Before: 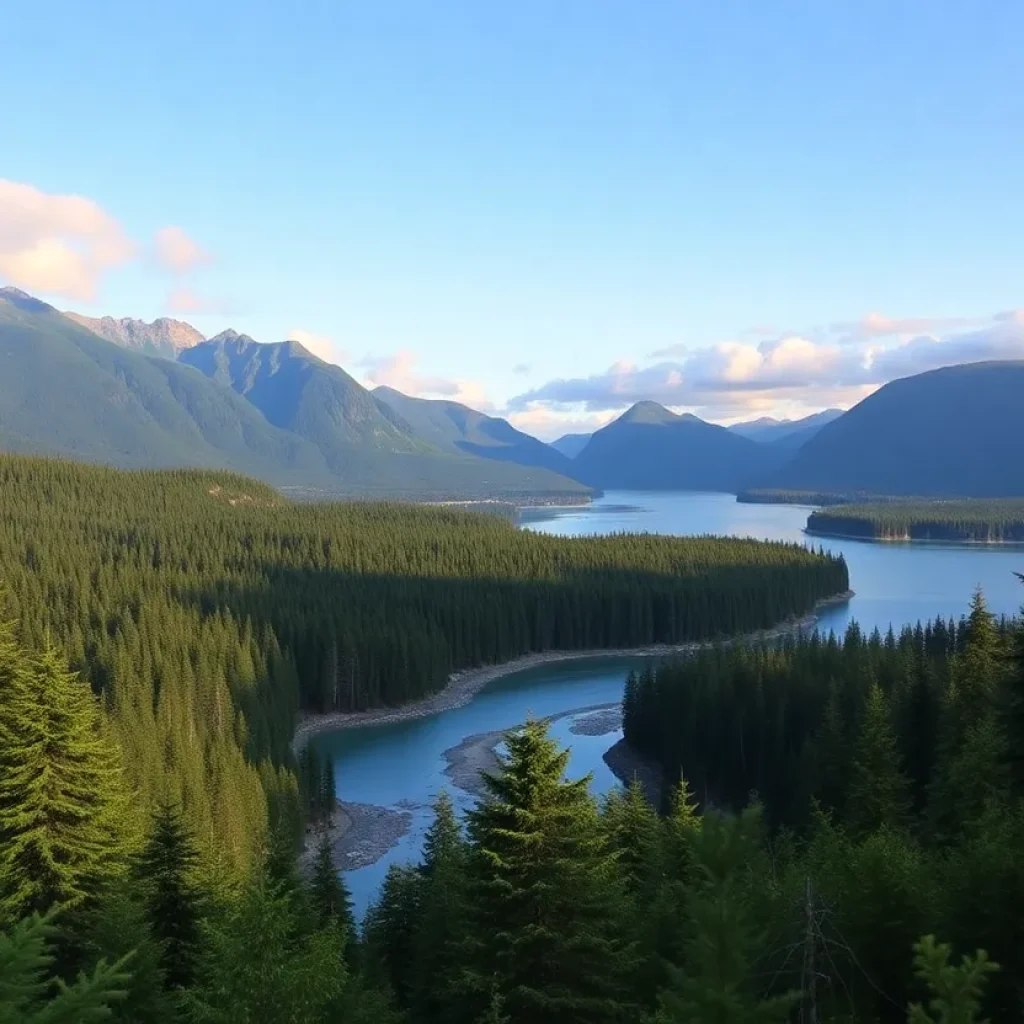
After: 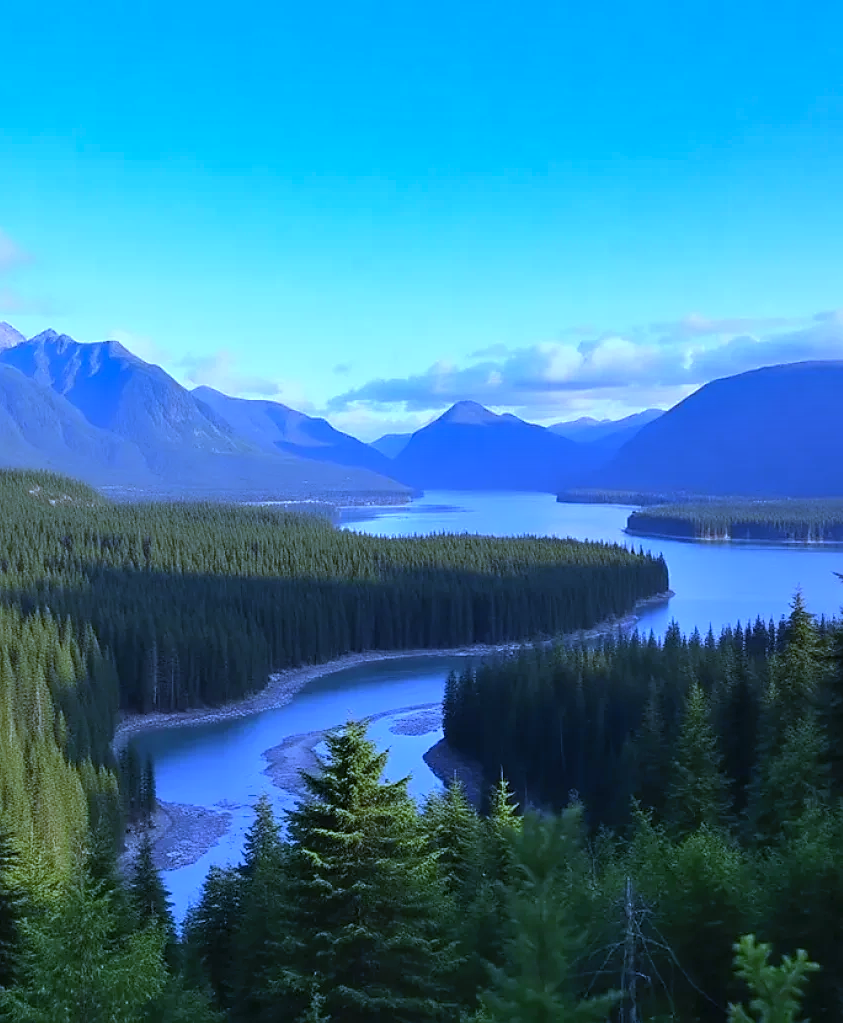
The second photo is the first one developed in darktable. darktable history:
white balance: red 0.766, blue 1.537
sharpen: radius 1.864, amount 0.398, threshold 1.271
crop: left 17.582%, bottom 0.031%
shadows and highlights: shadows color adjustment 97.66%, soften with gaussian
